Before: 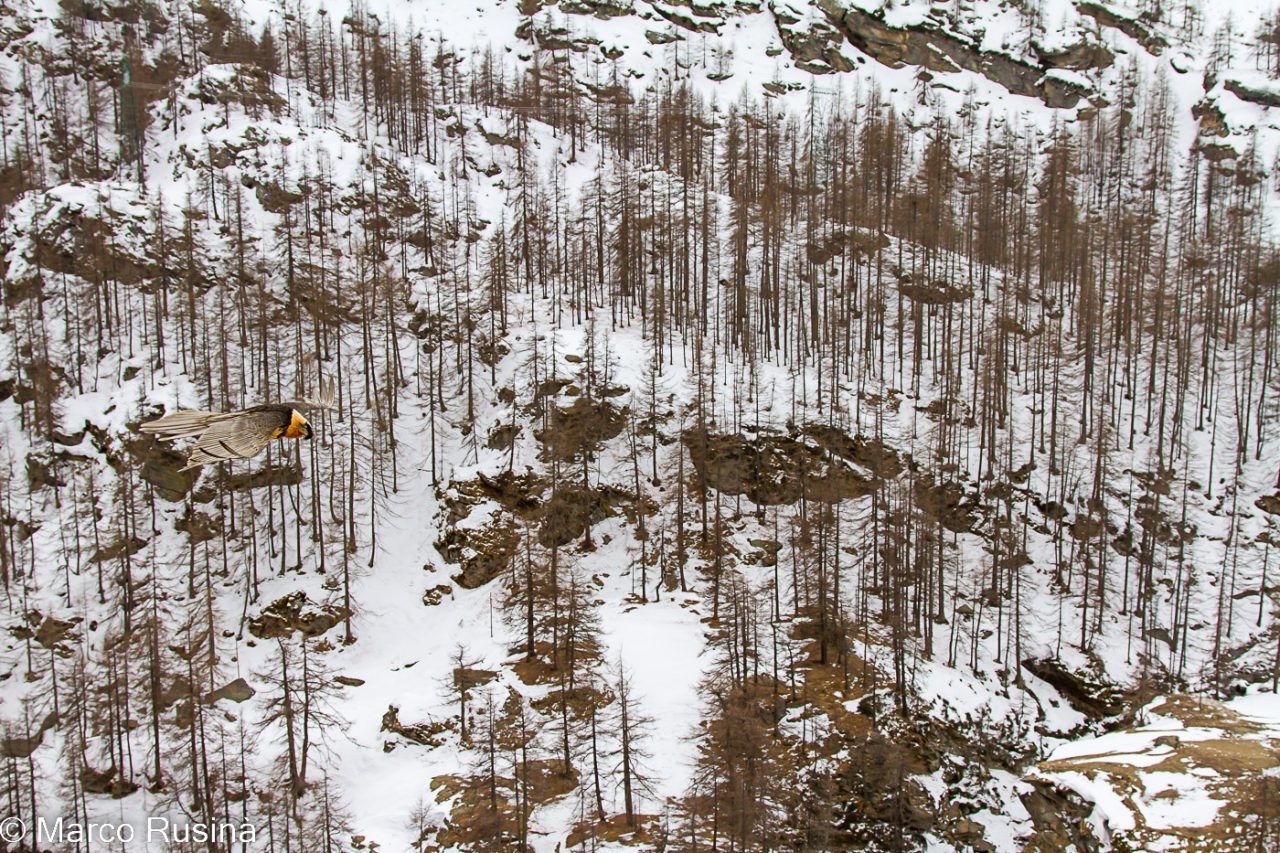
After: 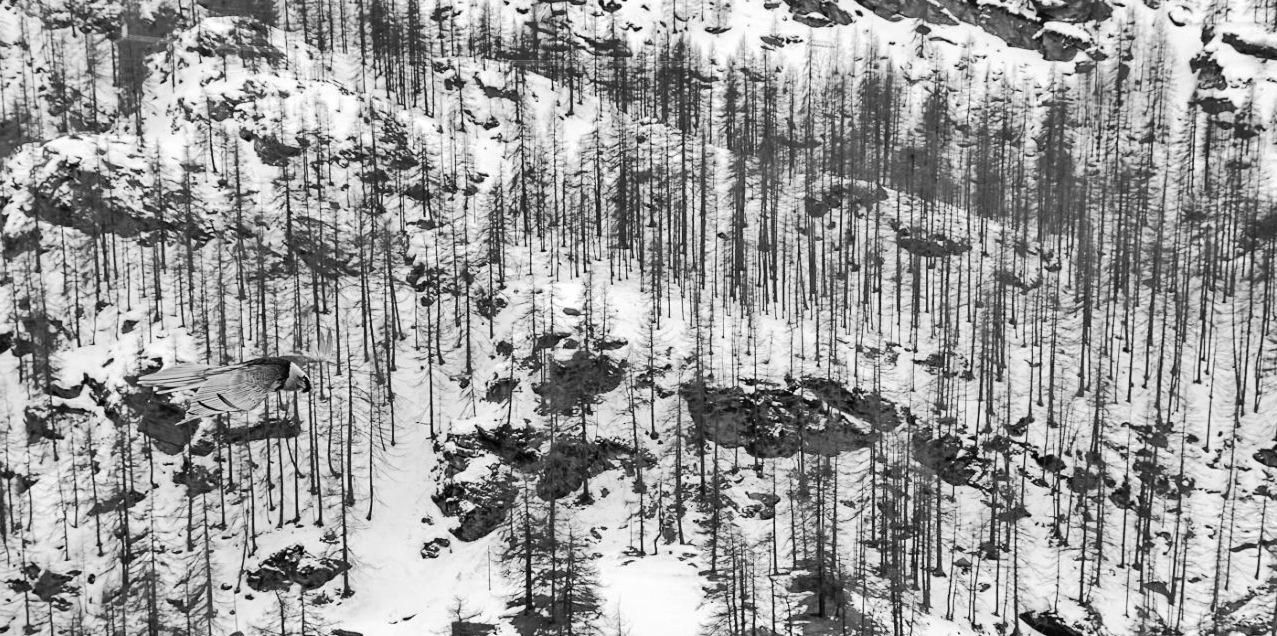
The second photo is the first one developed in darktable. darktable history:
color calibration: output gray [0.21, 0.42, 0.37, 0], illuminant custom, x 0.368, y 0.373, temperature 4342.36 K
crop: left 0.199%, top 5.512%, bottom 19.865%
shadows and highlights: radius 108.15, shadows 41.1, highlights -71.83, low approximation 0.01, soften with gaussian
tone equalizer: -7 EV 0.164 EV, -6 EV 0.579 EV, -5 EV 1.18 EV, -4 EV 1.33 EV, -3 EV 1.17 EV, -2 EV 0.6 EV, -1 EV 0.155 EV, edges refinement/feathering 500, mask exposure compensation -1.57 EV, preserve details no
